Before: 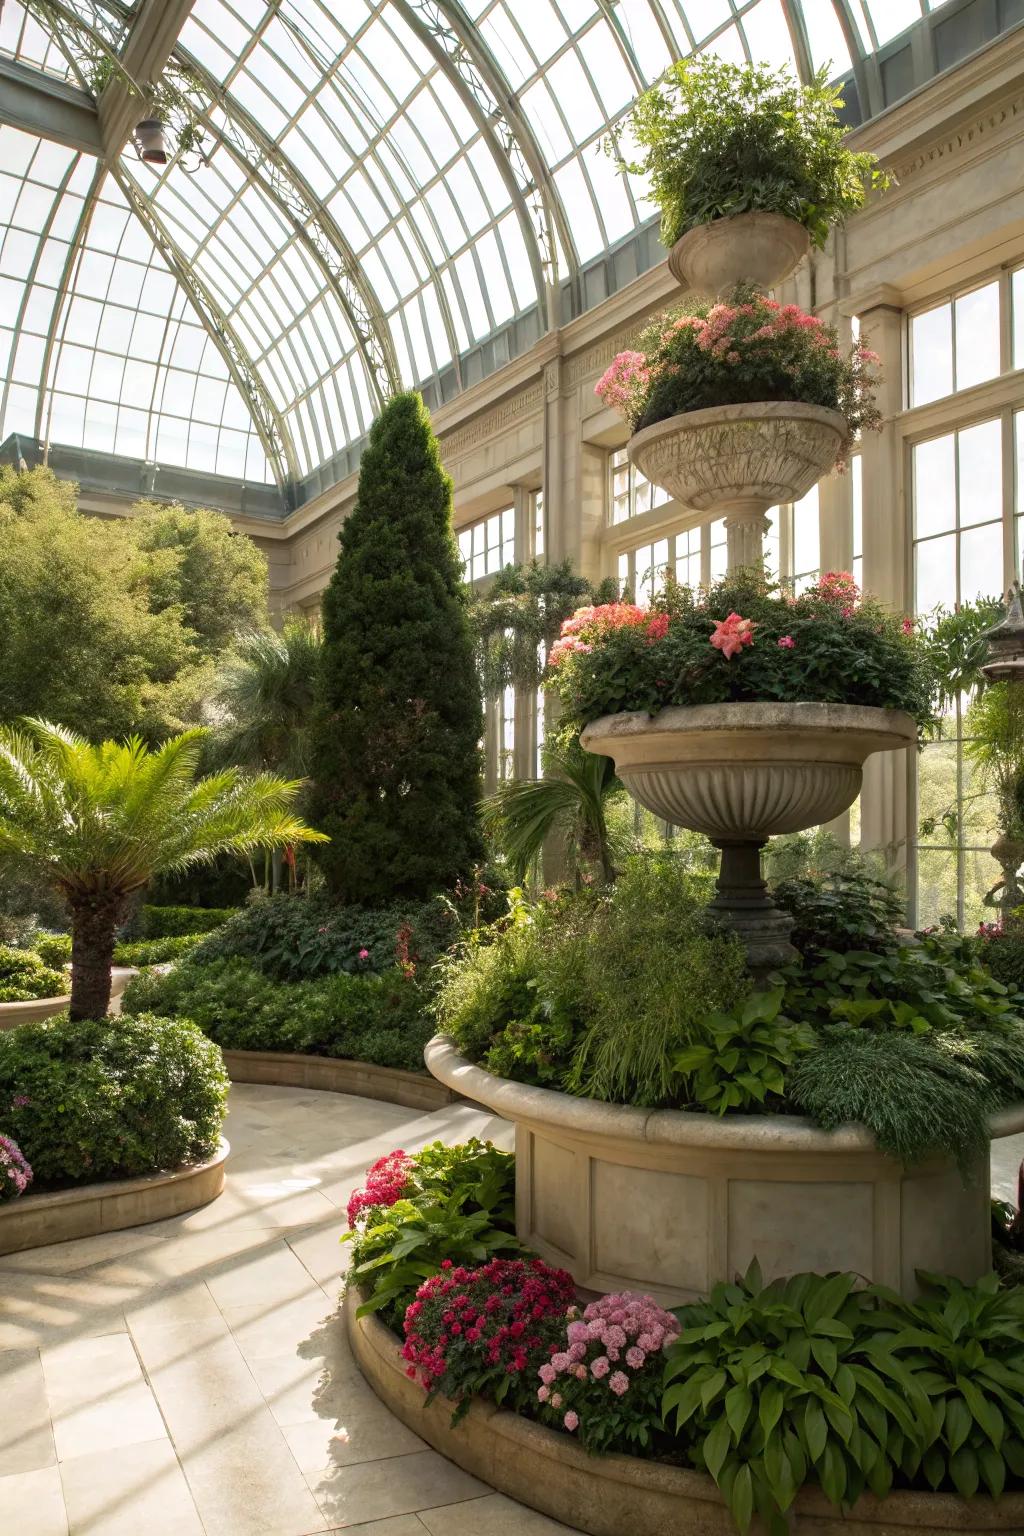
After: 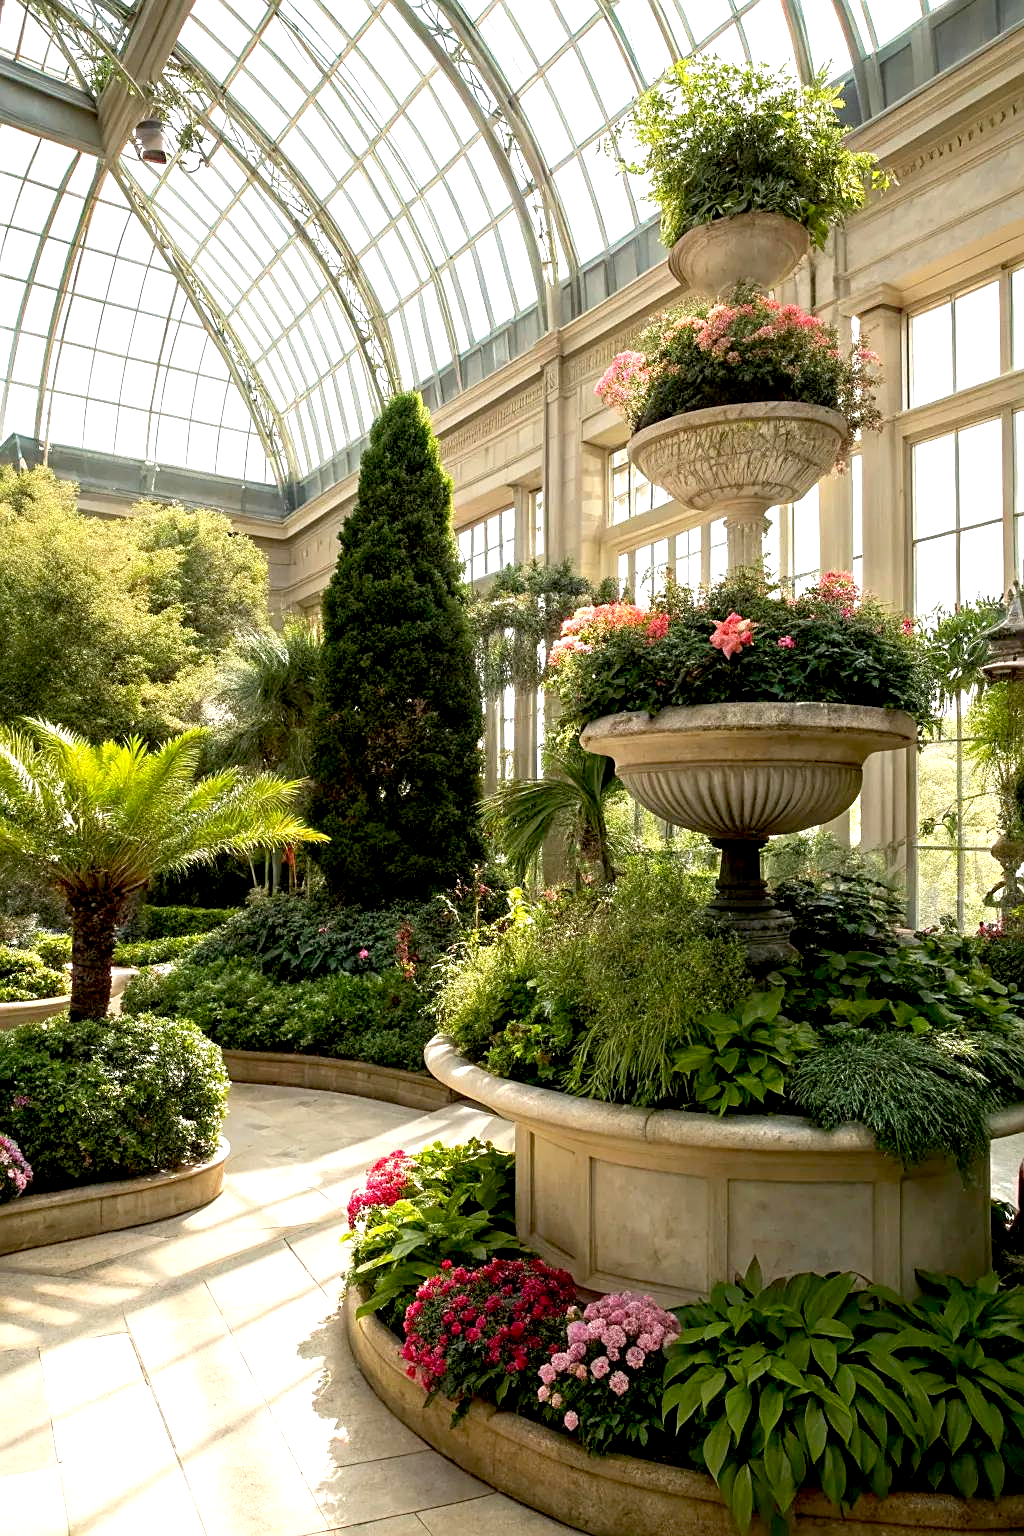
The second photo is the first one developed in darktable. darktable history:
sharpen: on, module defaults
exposure: black level correction 0.012, exposure 0.692 EV, compensate highlight preservation false
